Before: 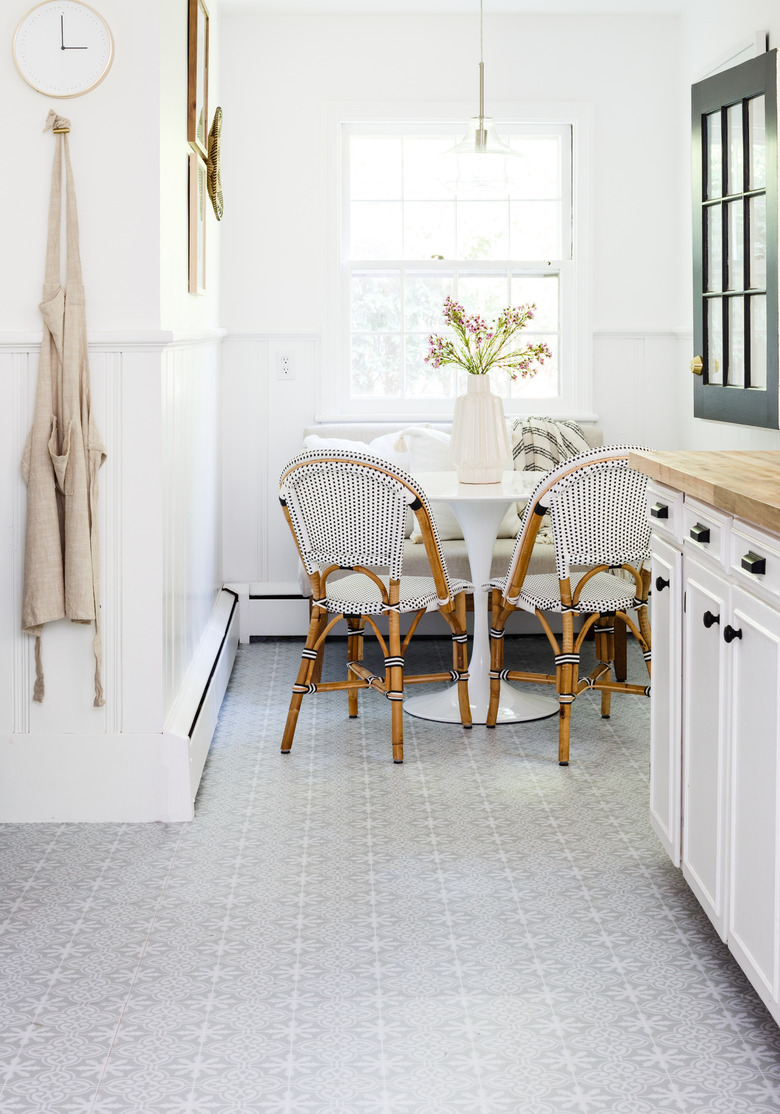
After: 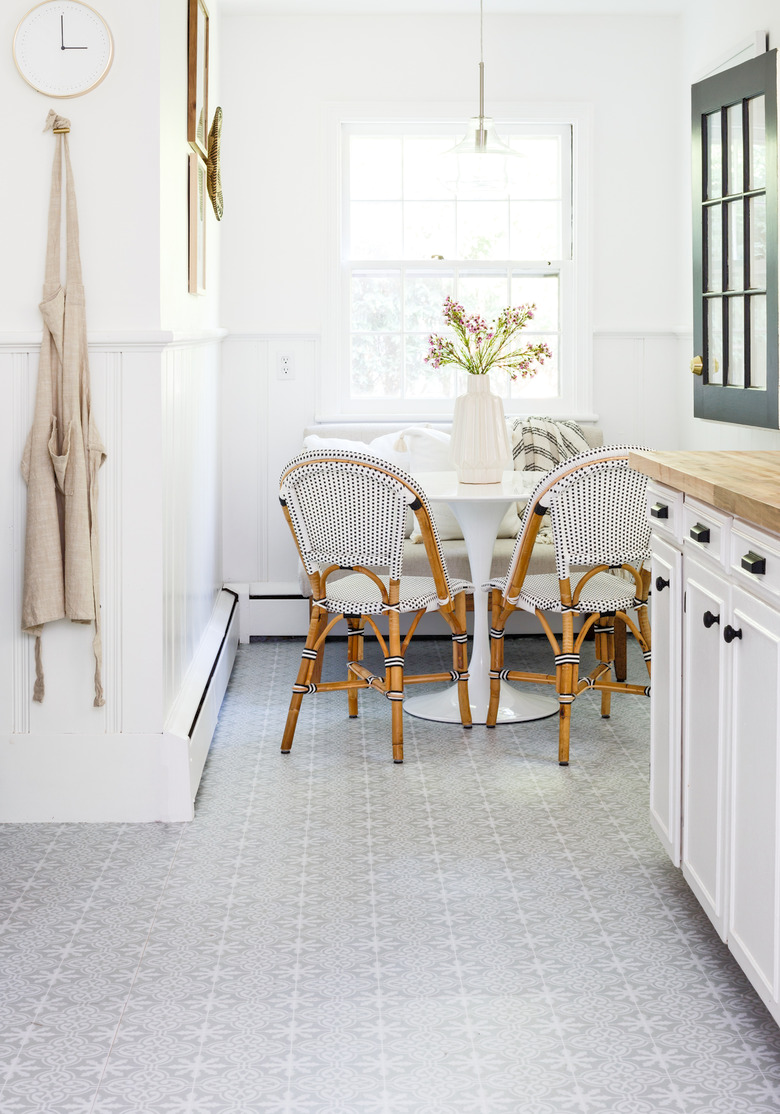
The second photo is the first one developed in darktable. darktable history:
tone equalizer: -7 EV 0.145 EV, -6 EV 0.612 EV, -5 EV 1.18 EV, -4 EV 1.3 EV, -3 EV 1.15 EV, -2 EV 0.6 EV, -1 EV 0.161 EV
